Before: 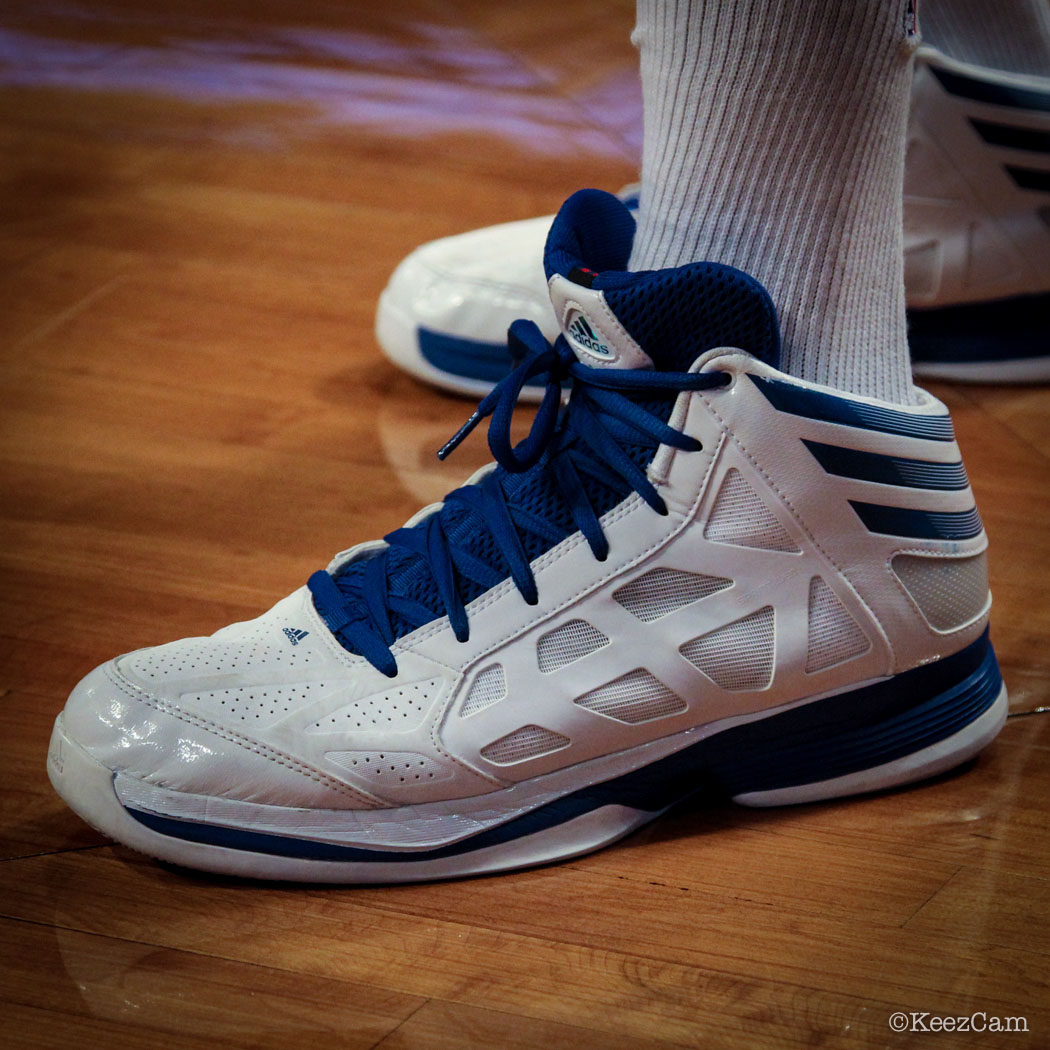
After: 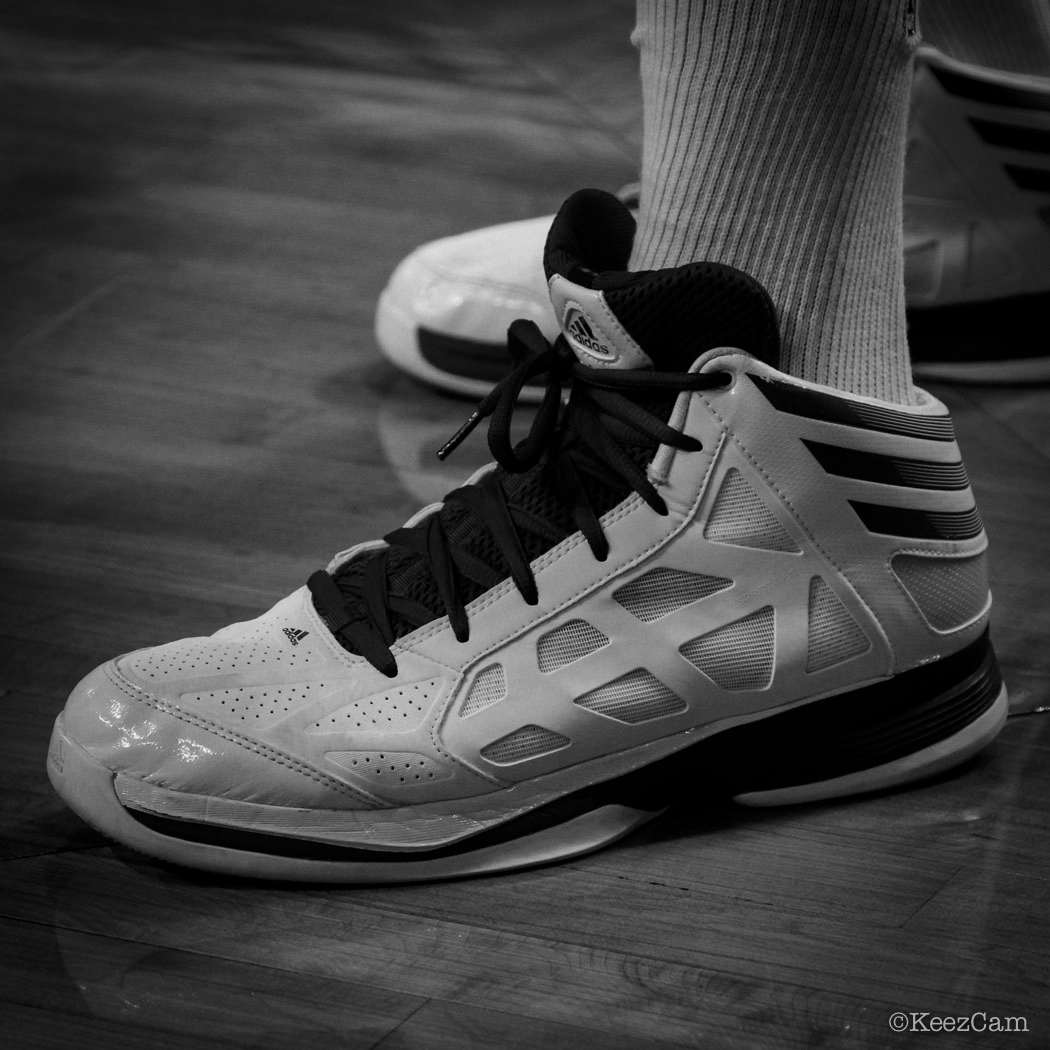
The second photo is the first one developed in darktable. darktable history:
monochrome: a -74.22, b 78.2
contrast brightness saturation: contrast 0.07, brightness -0.13, saturation 0.06
